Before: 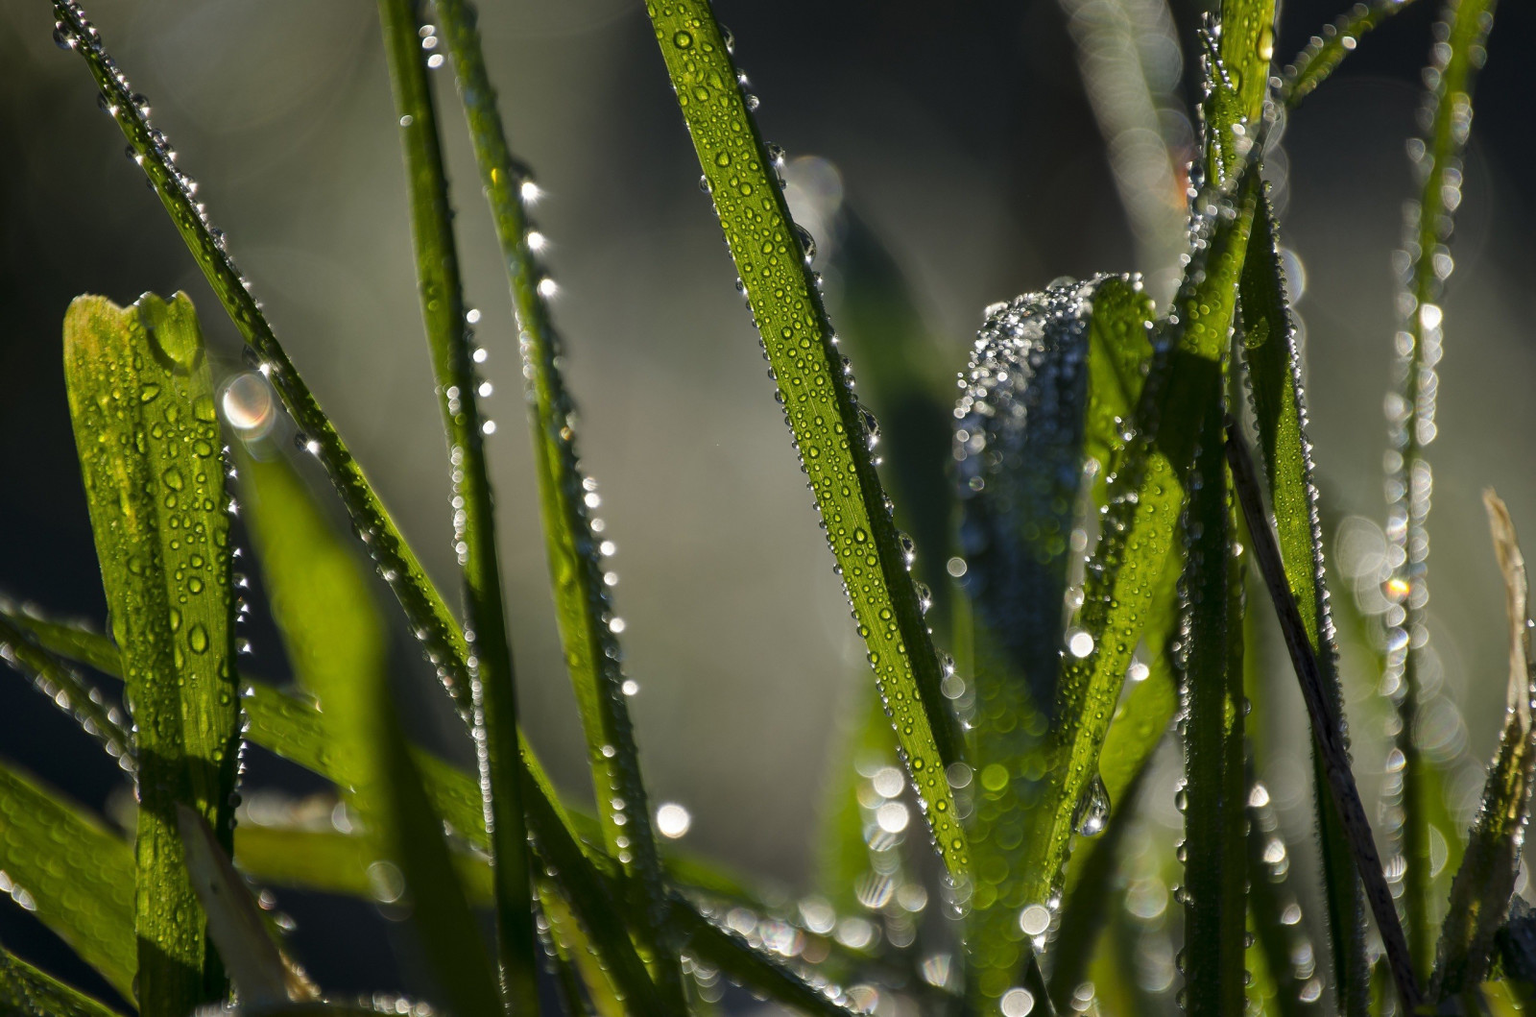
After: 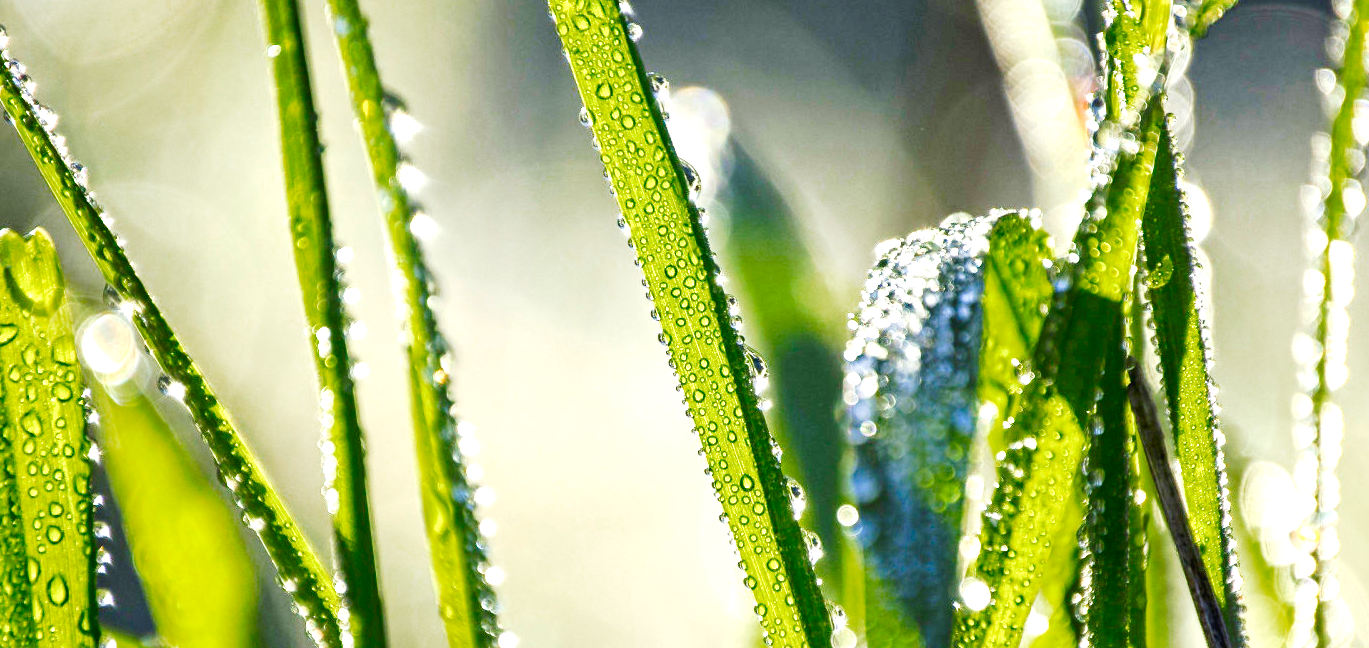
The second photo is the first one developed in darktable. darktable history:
exposure: black level correction 0.001, exposure 2.627 EV, compensate highlight preservation false
tone equalizer: on, module defaults
crop and rotate: left 9.358%, top 7.104%, right 5.065%, bottom 31.706%
color zones: curves: ch0 [(0, 0.425) (0.143, 0.422) (0.286, 0.42) (0.429, 0.419) (0.571, 0.419) (0.714, 0.42) (0.857, 0.422) (1, 0.425)]; ch1 [(0, 0.666) (0.143, 0.669) (0.286, 0.671) (0.429, 0.67) (0.571, 0.67) (0.714, 0.67) (0.857, 0.67) (1, 0.666)]
tone curve: curves: ch0 [(0, 0.028) (0.037, 0.05) (0.123, 0.114) (0.19, 0.176) (0.269, 0.27) (0.48, 0.57) (0.595, 0.695) (0.718, 0.823) (0.855, 0.913) (1, 0.982)]; ch1 [(0, 0) (0.243, 0.245) (0.422, 0.415) (0.493, 0.495) (0.508, 0.506) (0.536, 0.538) (0.569, 0.58) (0.611, 0.644) (0.769, 0.807) (1, 1)]; ch2 [(0, 0) (0.249, 0.216) (0.349, 0.321) (0.424, 0.442) (0.476, 0.483) (0.498, 0.499) (0.517, 0.519) (0.532, 0.547) (0.569, 0.608) (0.614, 0.661) (0.706, 0.75) (0.808, 0.809) (0.991, 0.968)], preserve colors none
contrast equalizer: y [[0.5, 0.501, 0.525, 0.597, 0.58, 0.514], [0.5 ×6], [0.5 ×6], [0 ×6], [0 ×6]]
